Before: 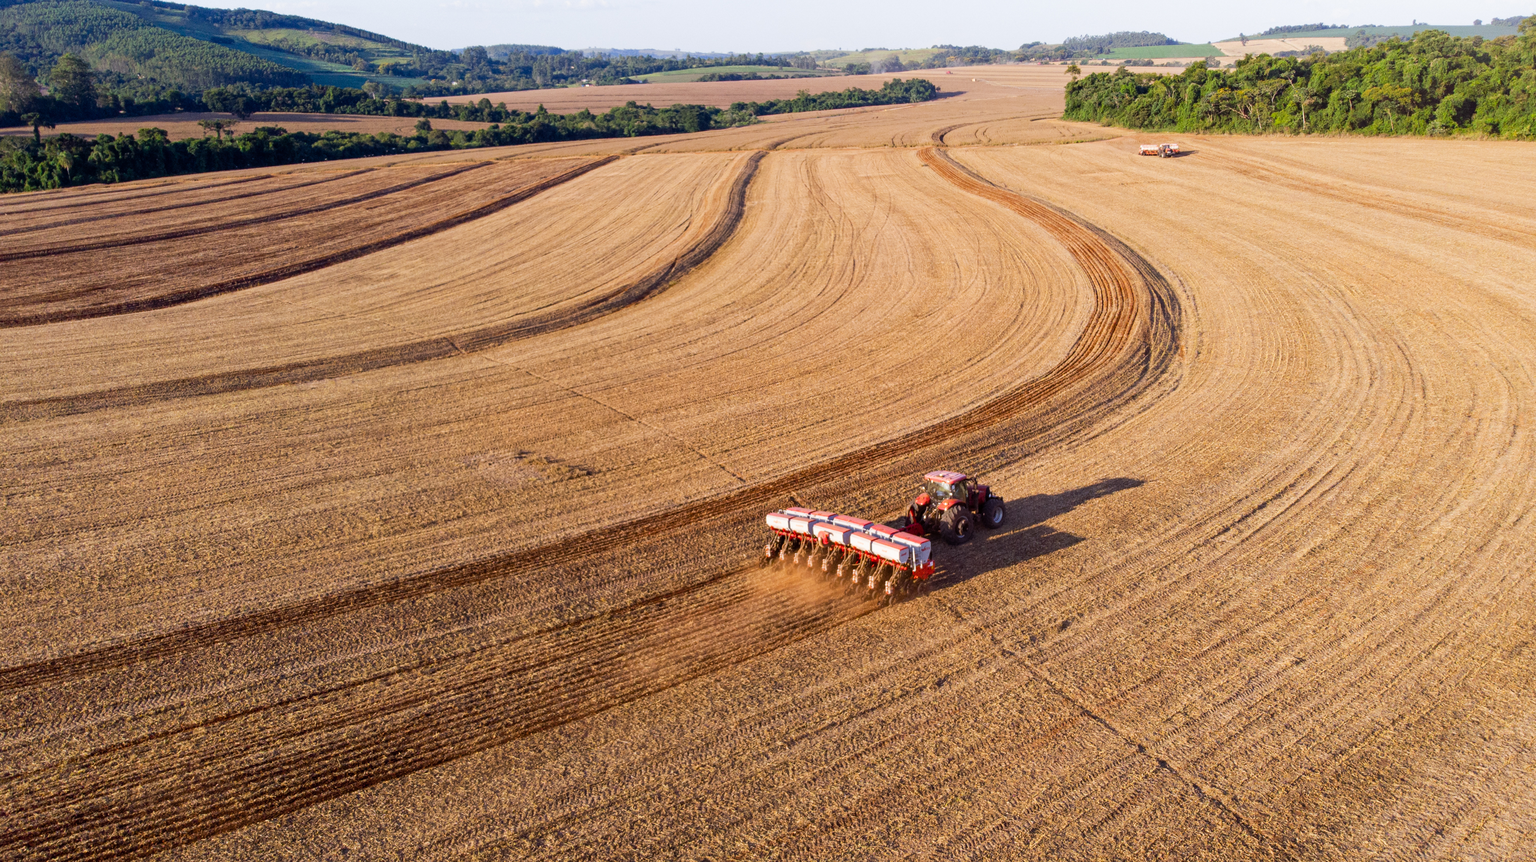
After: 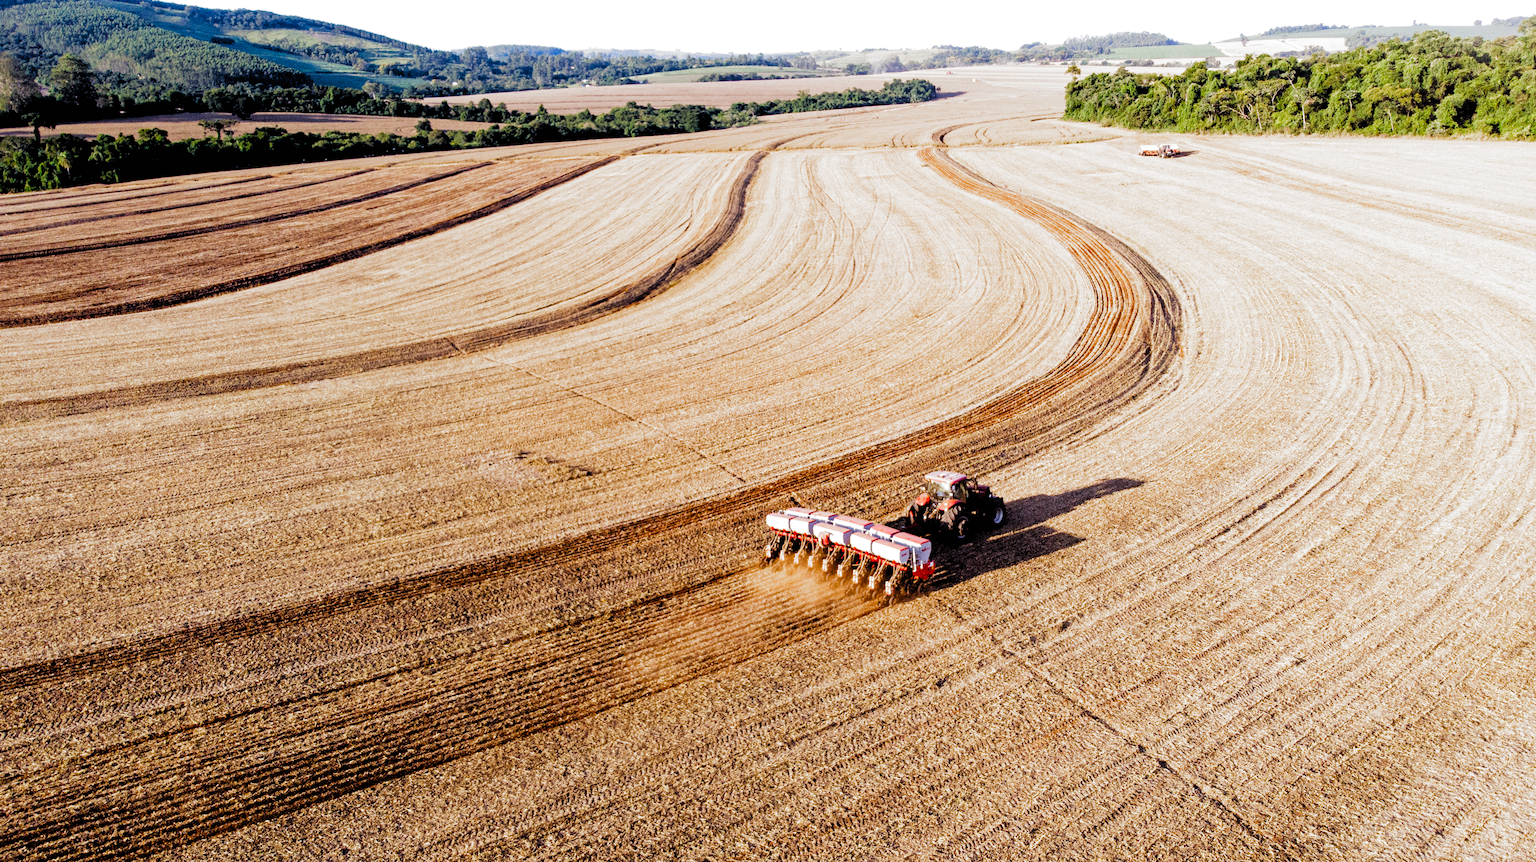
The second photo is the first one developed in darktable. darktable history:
tone equalizer: -8 EV -0.761 EV, -7 EV -0.665 EV, -6 EV -0.614 EV, -5 EV -0.374 EV, -3 EV 0.38 EV, -2 EV 0.6 EV, -1 EV 0.701 EV, +0 EV 0.761 EV
filmic rgb: black relative exposure -3.73 EV, white relative exposure 2.78 EV, dynamic range scaling -4.81%, hardness 3.03, preserve chrominance no, color science v5 (2021), contrast in shadows safe, contrast in highlights safe
